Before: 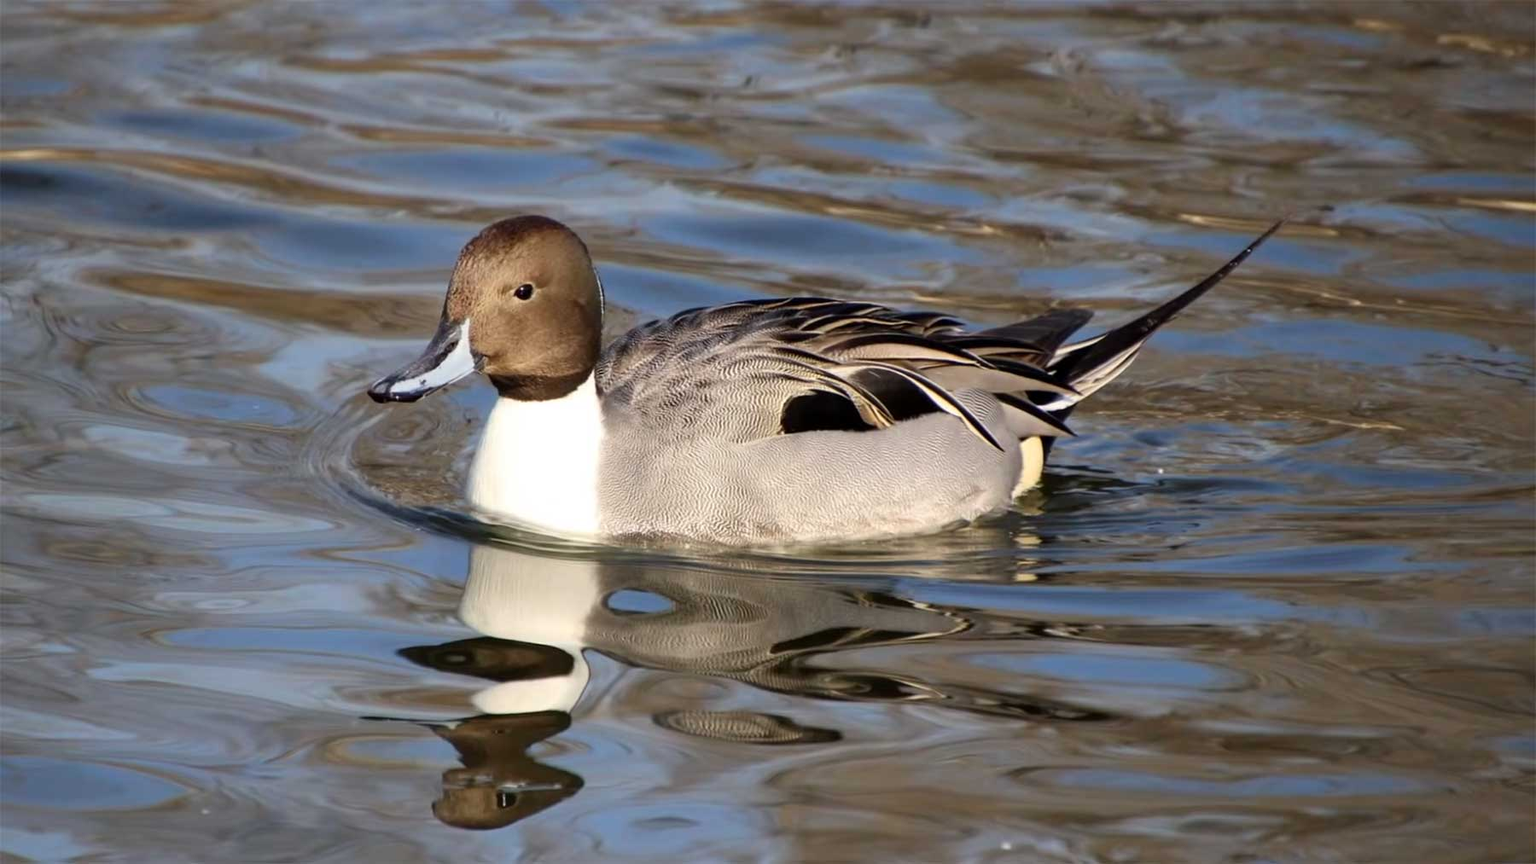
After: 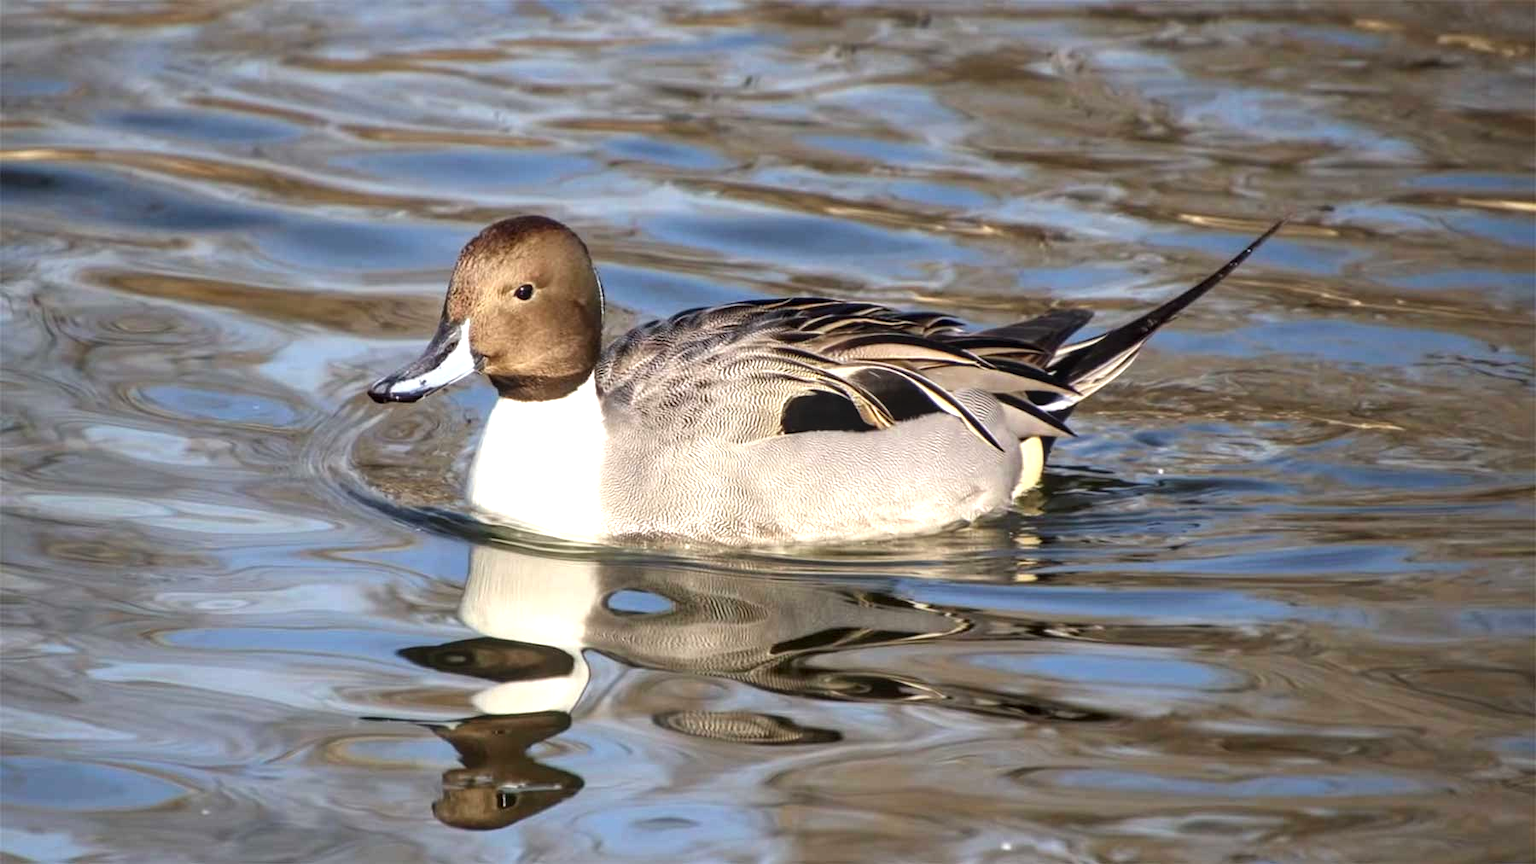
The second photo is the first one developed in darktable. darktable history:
local contrast: on, module defaults
exposure: black level correction -0.002, exposure 0.54 EV, compensate highlight preservation false
